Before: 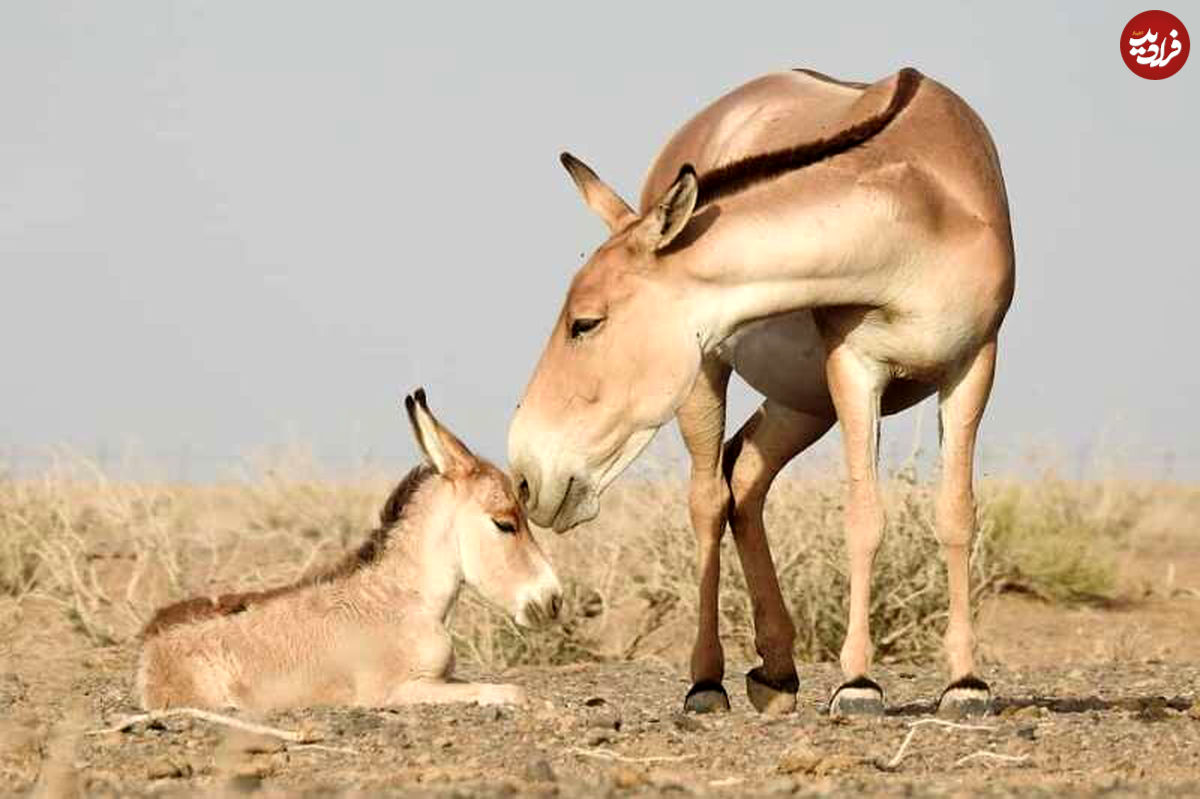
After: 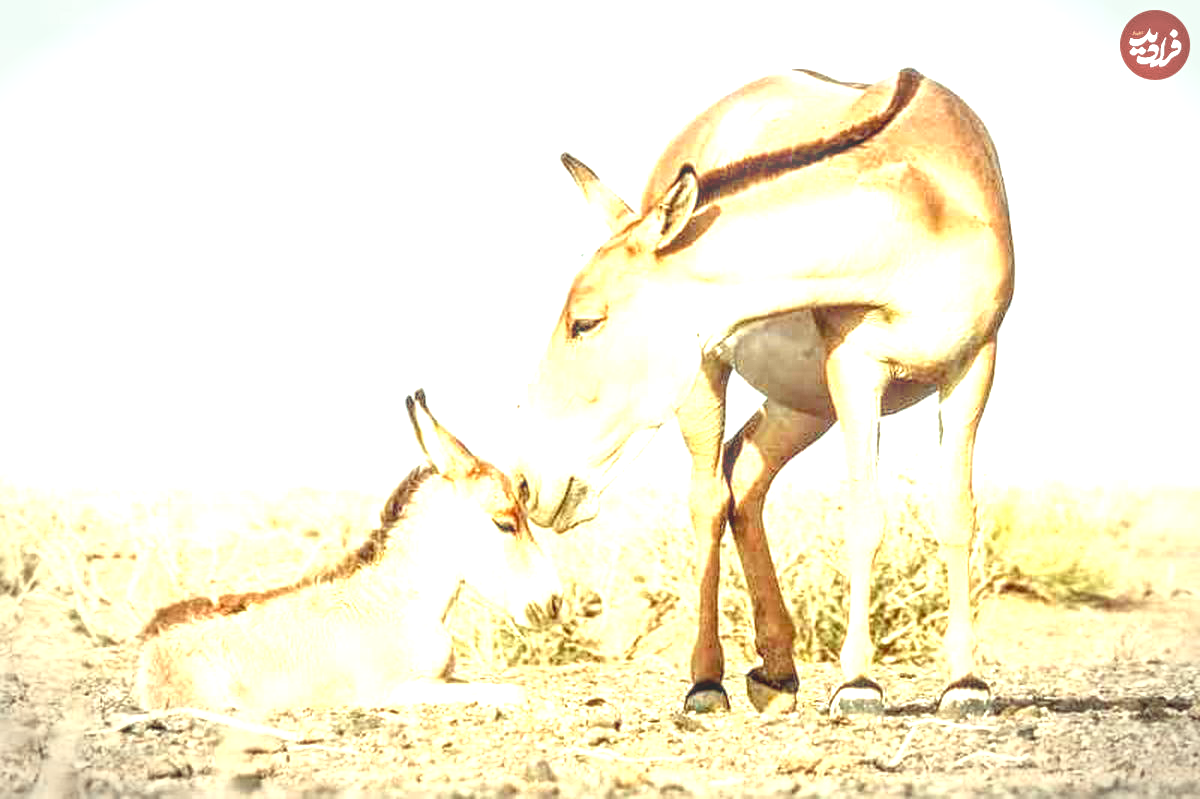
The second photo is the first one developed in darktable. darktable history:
vignetting: automatic ratio true
exposure: black level correction 0.001, exposure 1.719 EV, compensate exposure bias true, compensate highlight preservation false
color correction: highlights a* -8, highlights b* 3.1
local contrast: highlights 0%, shadows 0%, detail 133%
